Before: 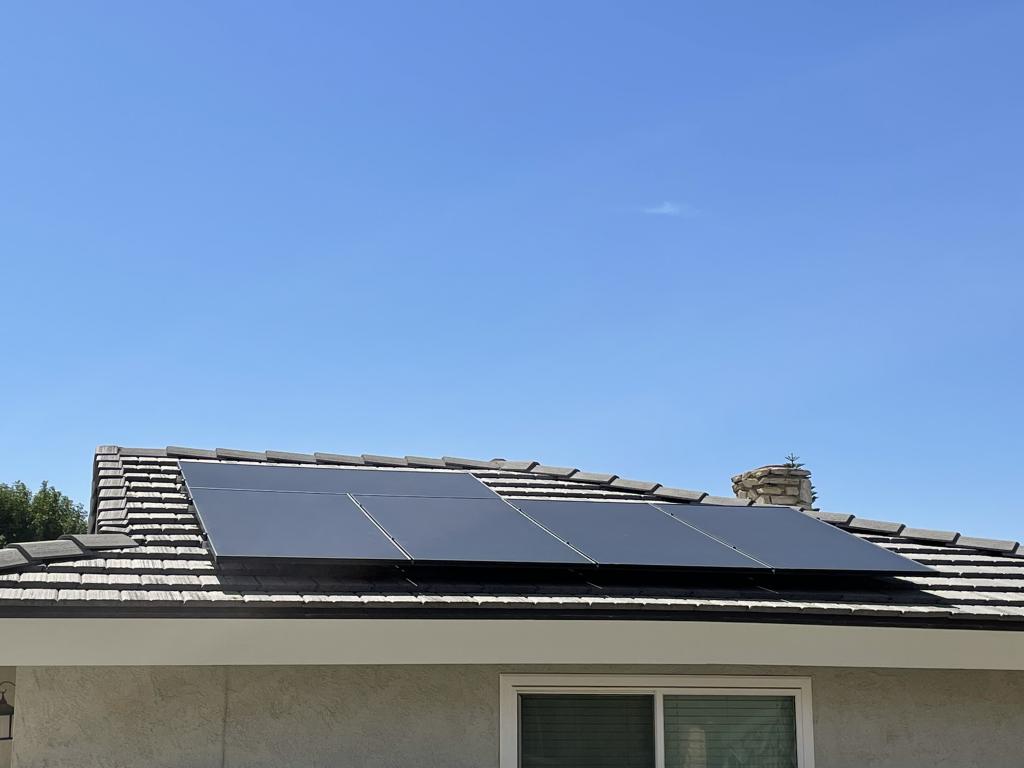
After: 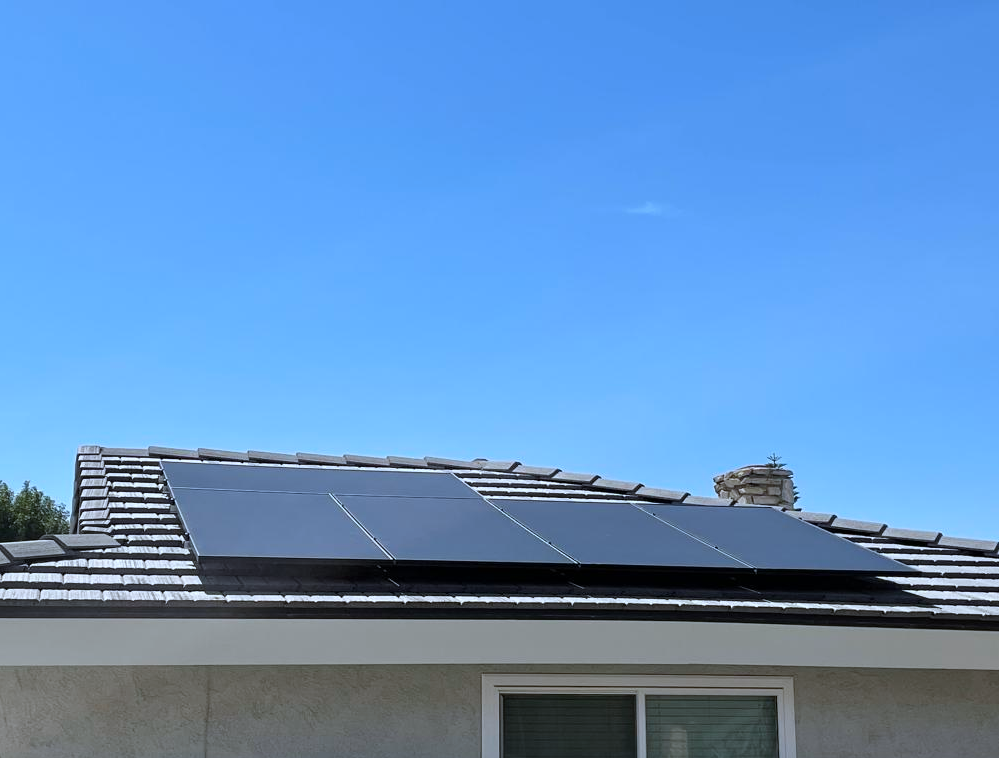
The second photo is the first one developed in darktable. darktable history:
crop and rotate: left 1.774%, right 0.633%, bottom 1.28%
color correction: highlights a* -2.24, highlights b* -18.1
